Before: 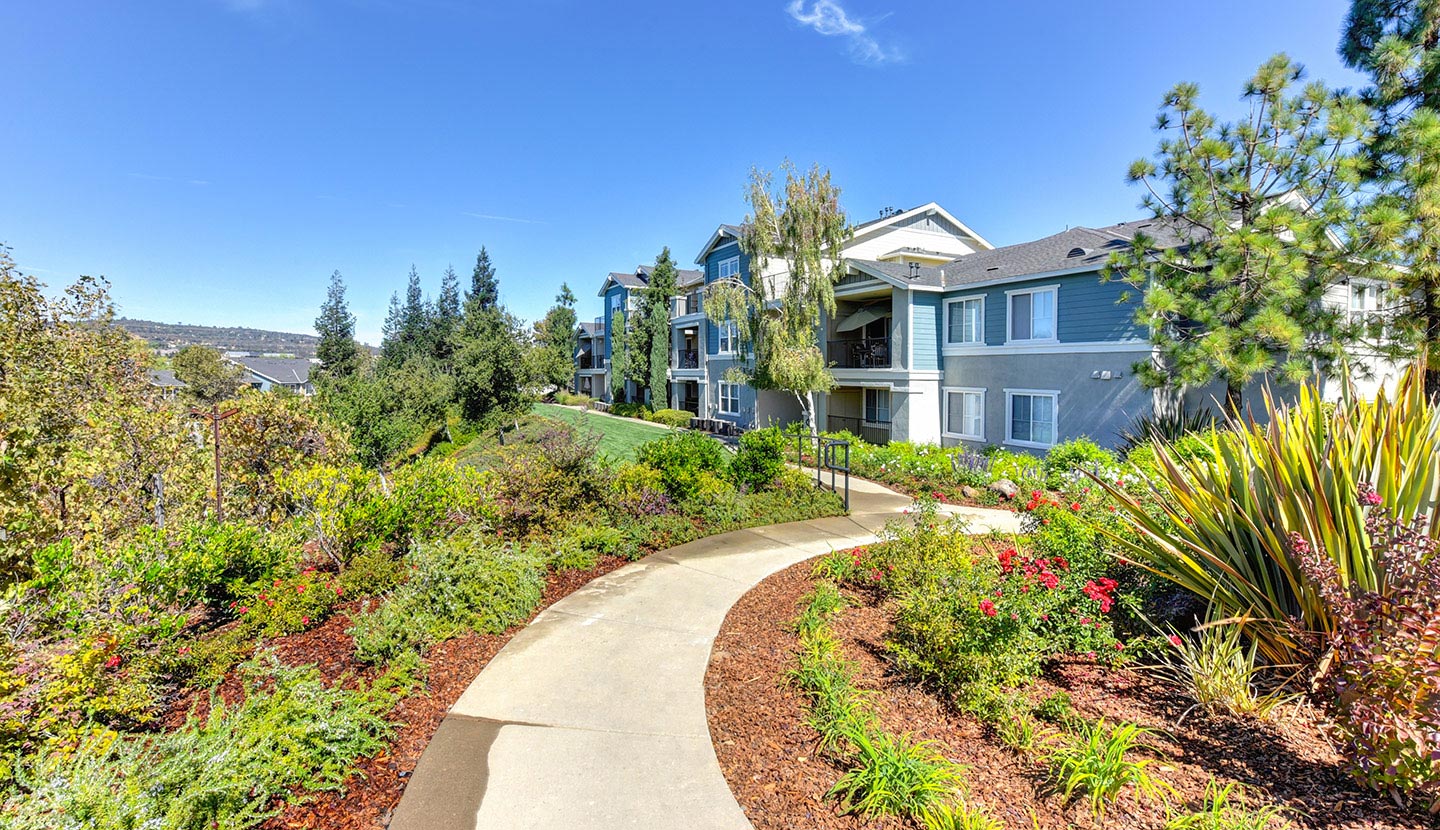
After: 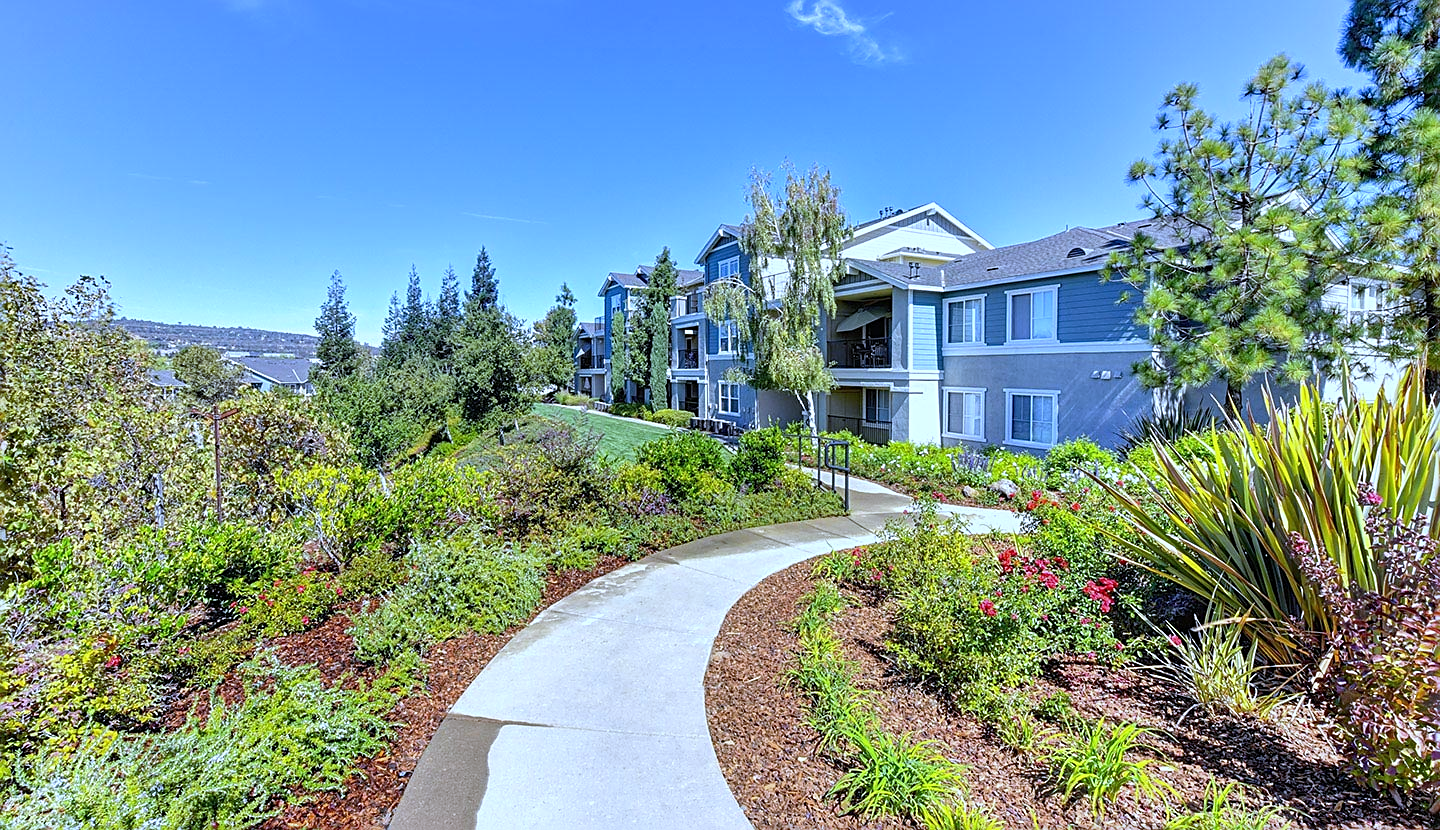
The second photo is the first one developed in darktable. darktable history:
sharpen: on, module defaults
white balance: red 0.871, blue 1.249
